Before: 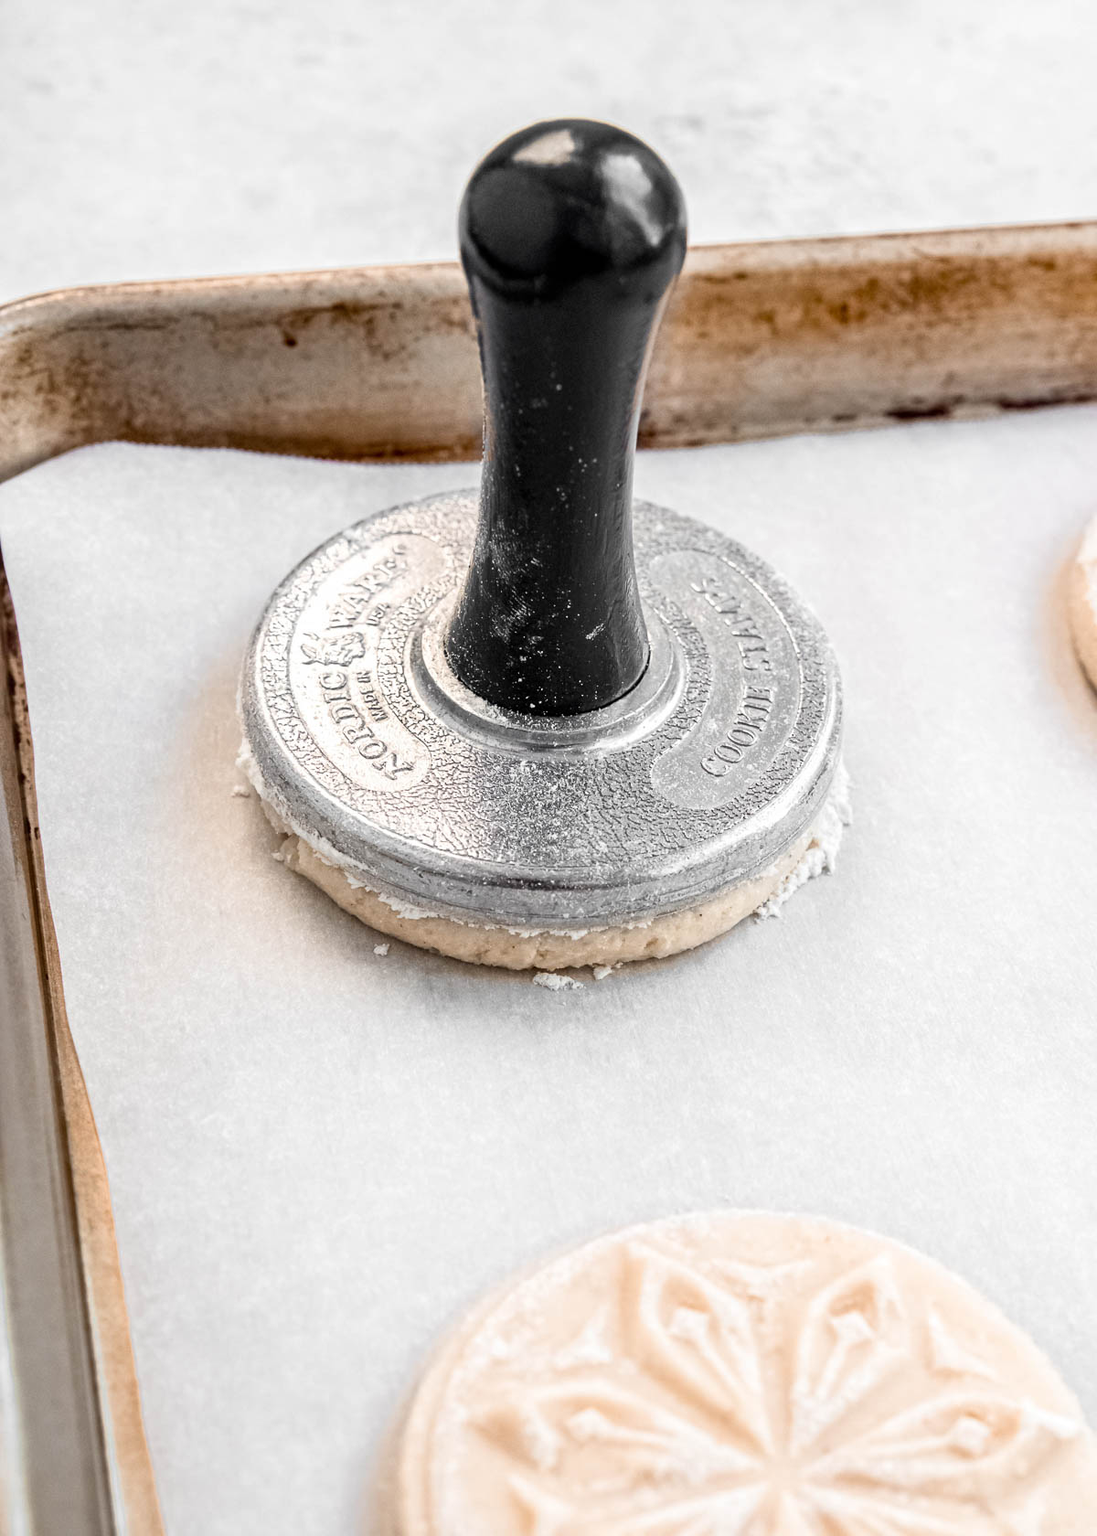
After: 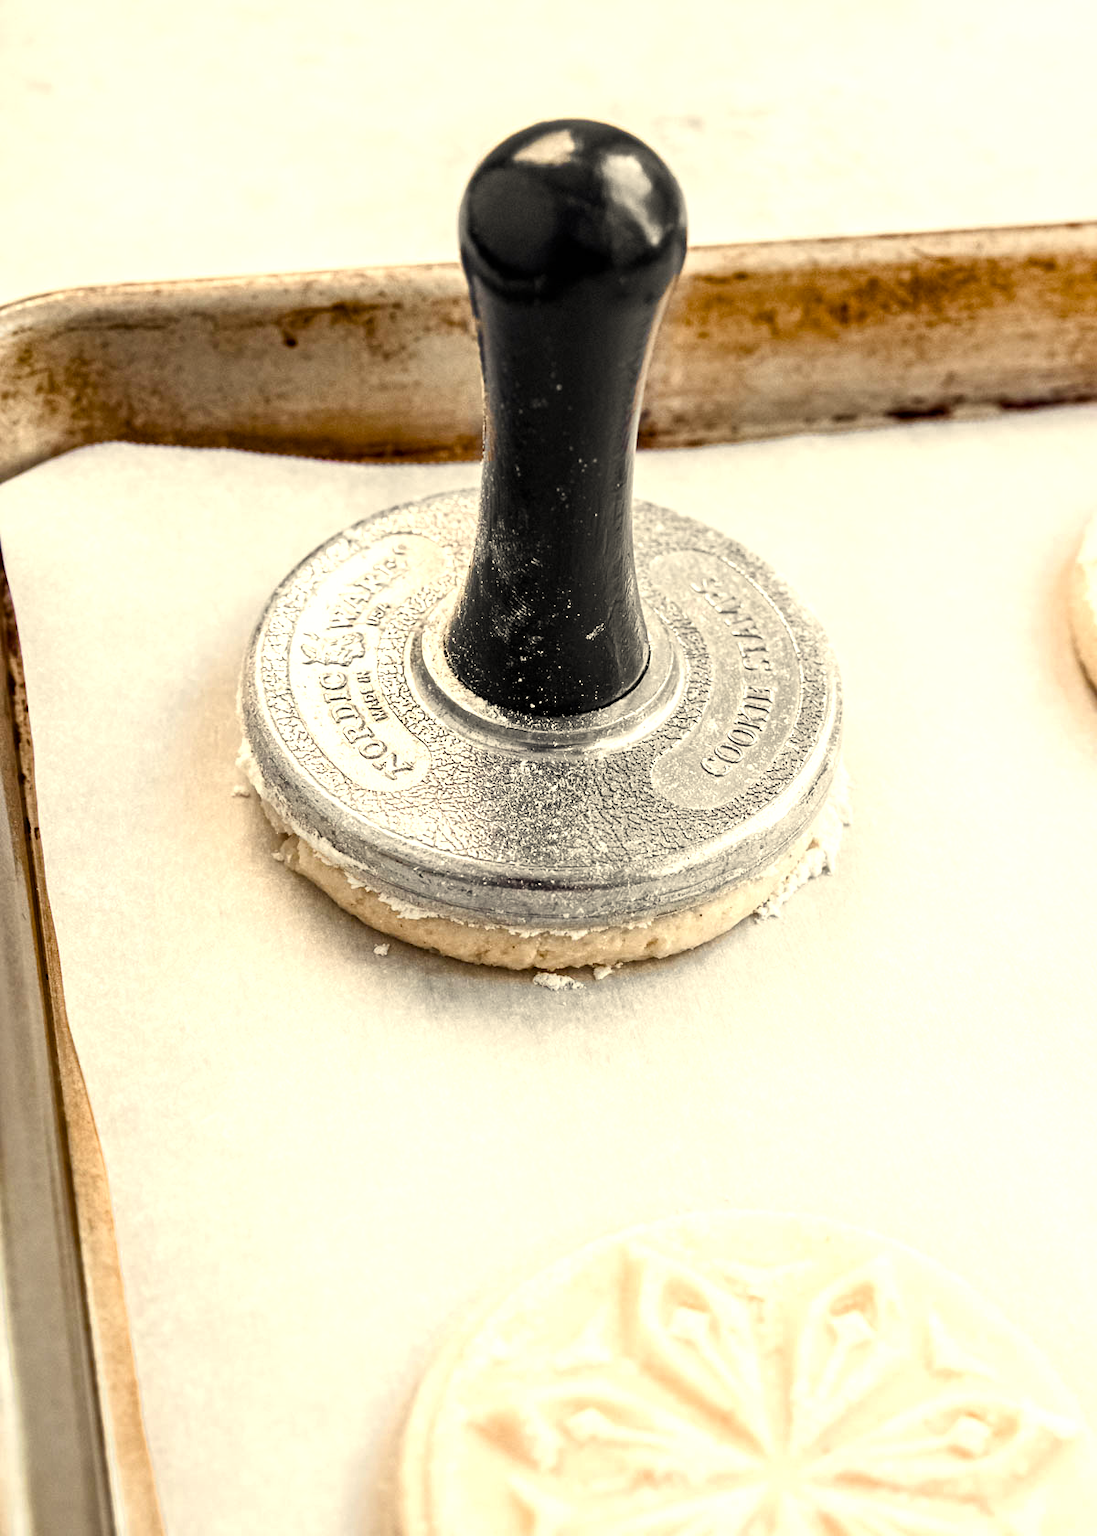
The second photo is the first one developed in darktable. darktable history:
color correction: highlights a* 1.39, highlights b* 17.83
color balance rgb: perceptual saturation grading › highlights -29.58%, perceptual saturation grading › mid-tones 29.47%, perceptual saturation grading › shadows 59.73%, perceptual brilliance grading › global brilliance -17.79%, perceptual brilliance grading › highlights 28.73%, global vibrance 15.44%
